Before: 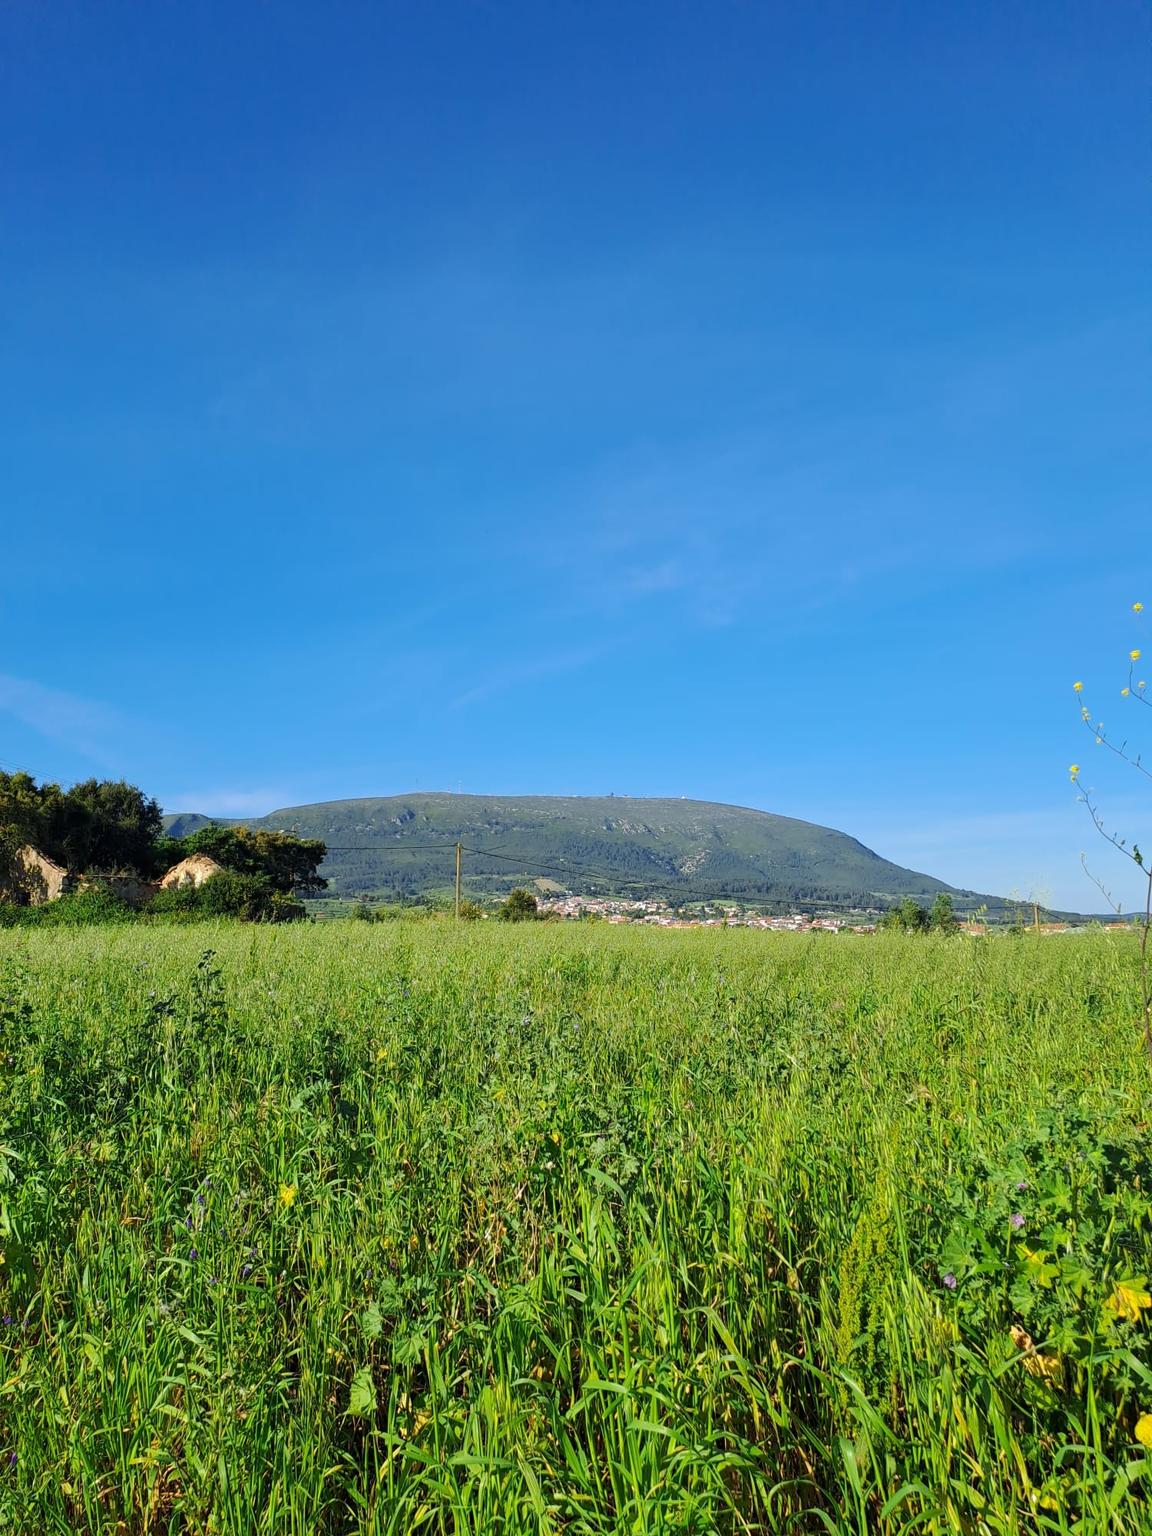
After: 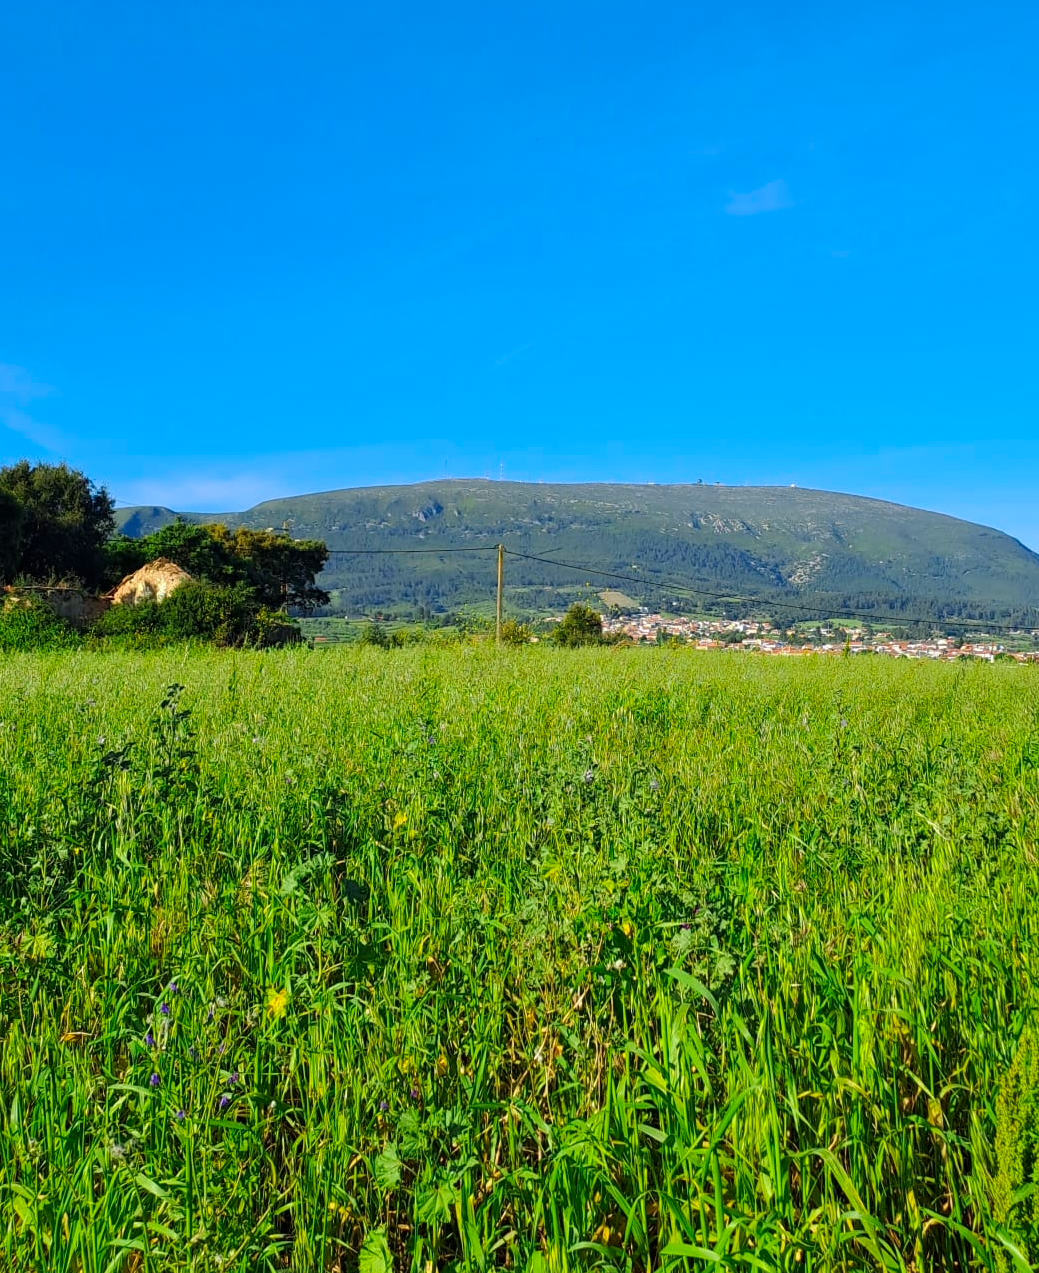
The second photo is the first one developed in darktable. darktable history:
color correction: saturation 1.32
crop: left 6.488%, top 27.668%, right 24.183%, bottom 8.656%
